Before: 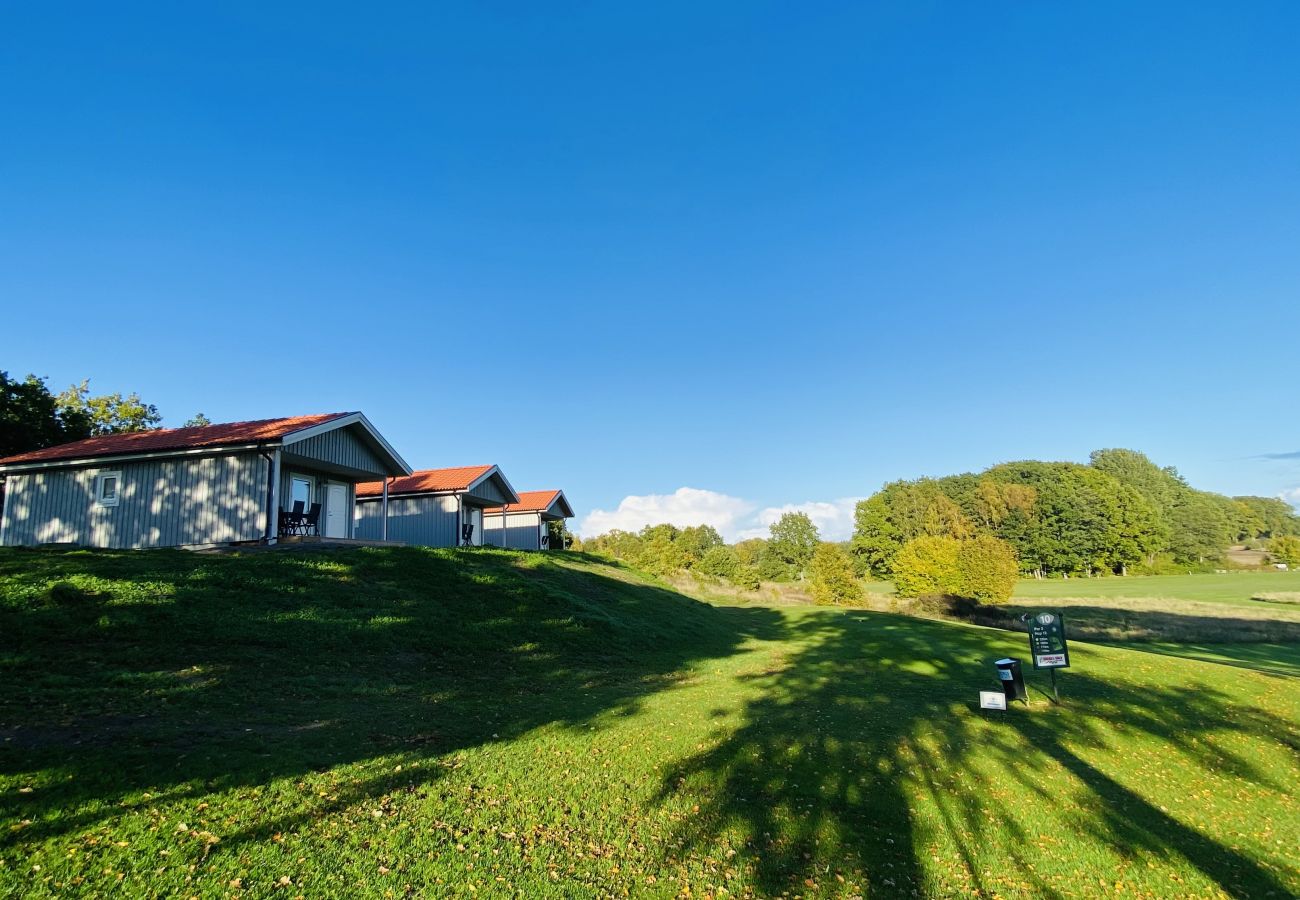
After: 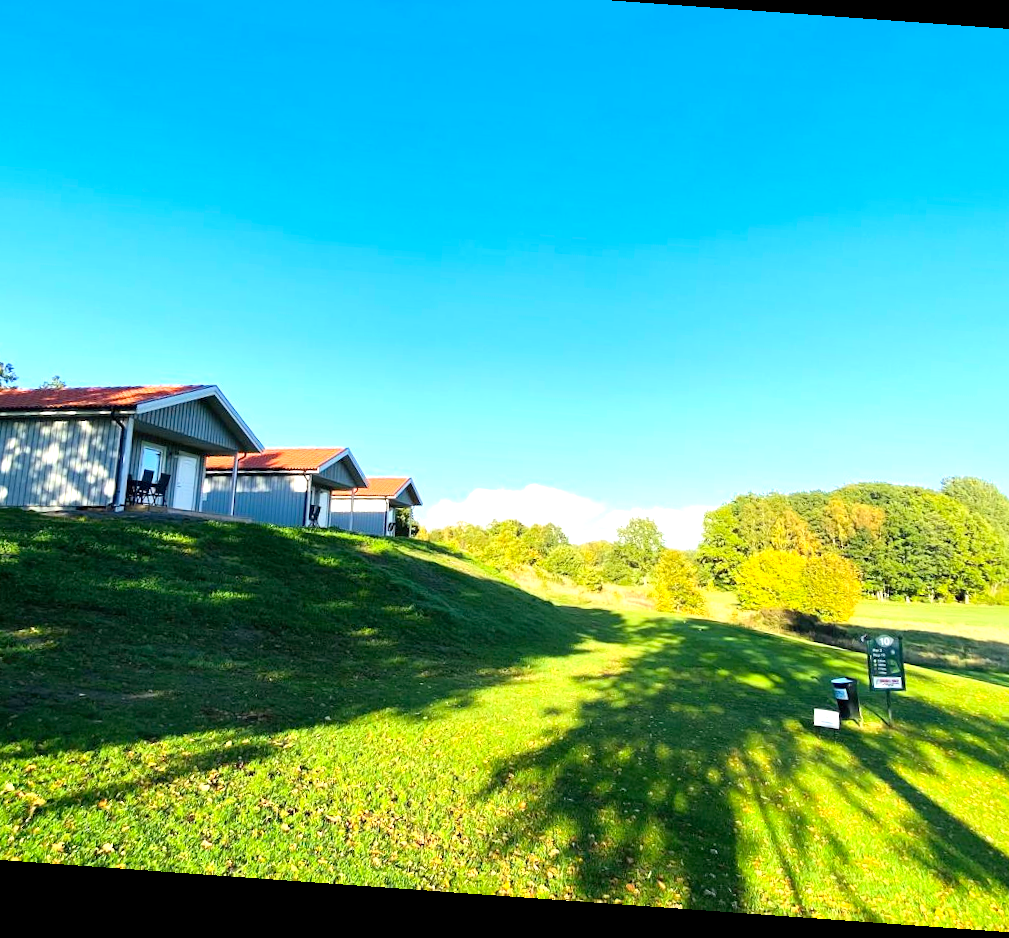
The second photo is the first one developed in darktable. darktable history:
rotate and perspective: rotation 4.1°, automatic cropping off
contrast brightness saturation: contrast 0.07, brightness 0.08, saturation 0.18
exposure: black level correction 0.001, exposure 1 EV, compensate highlight preservation false
crop and rotate: left 13.15%, top 5.251%, right 12.609%
